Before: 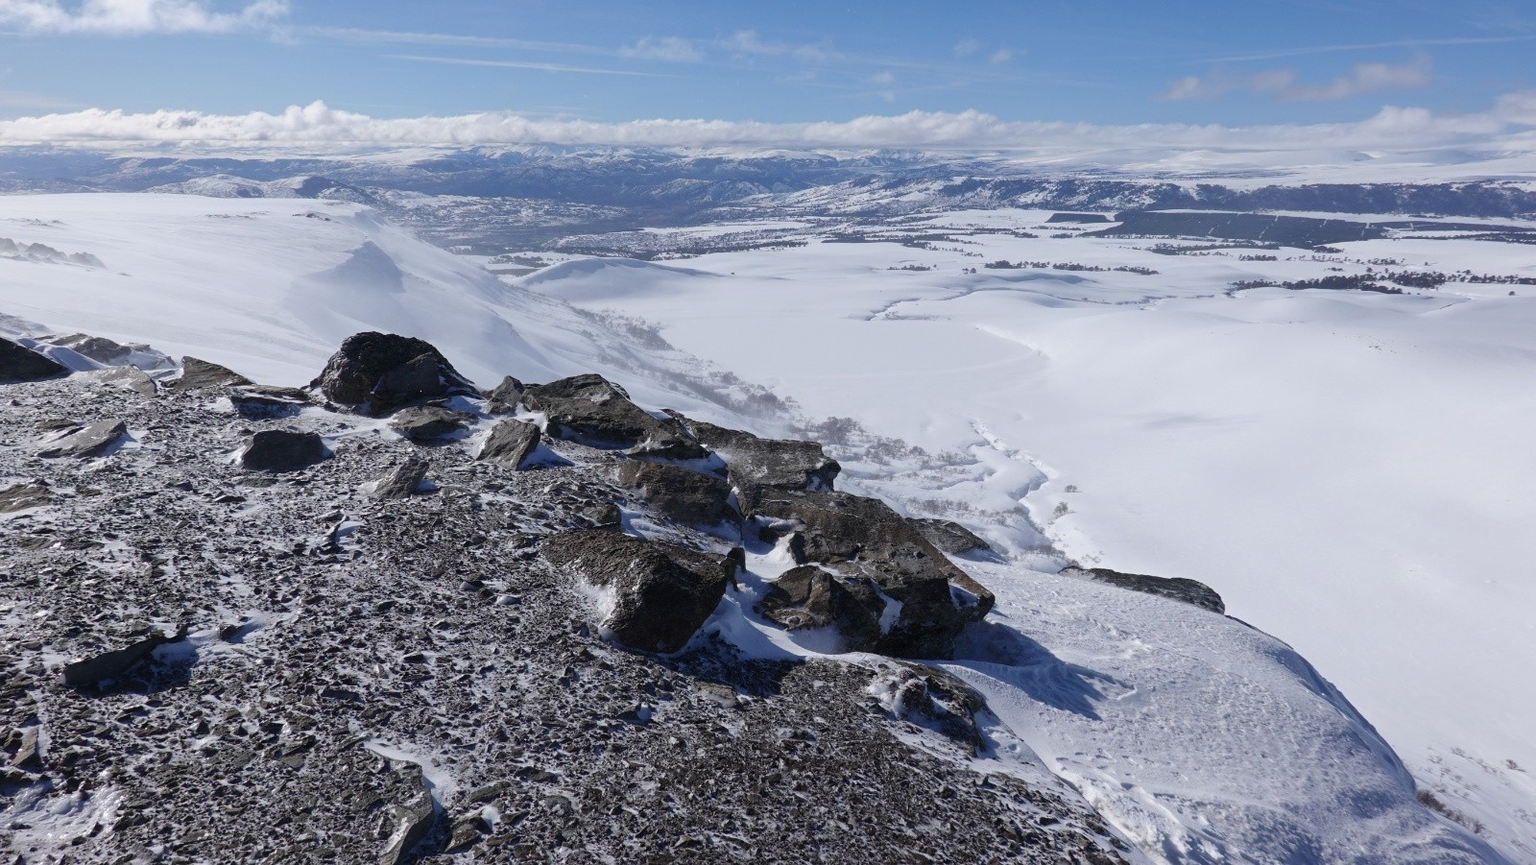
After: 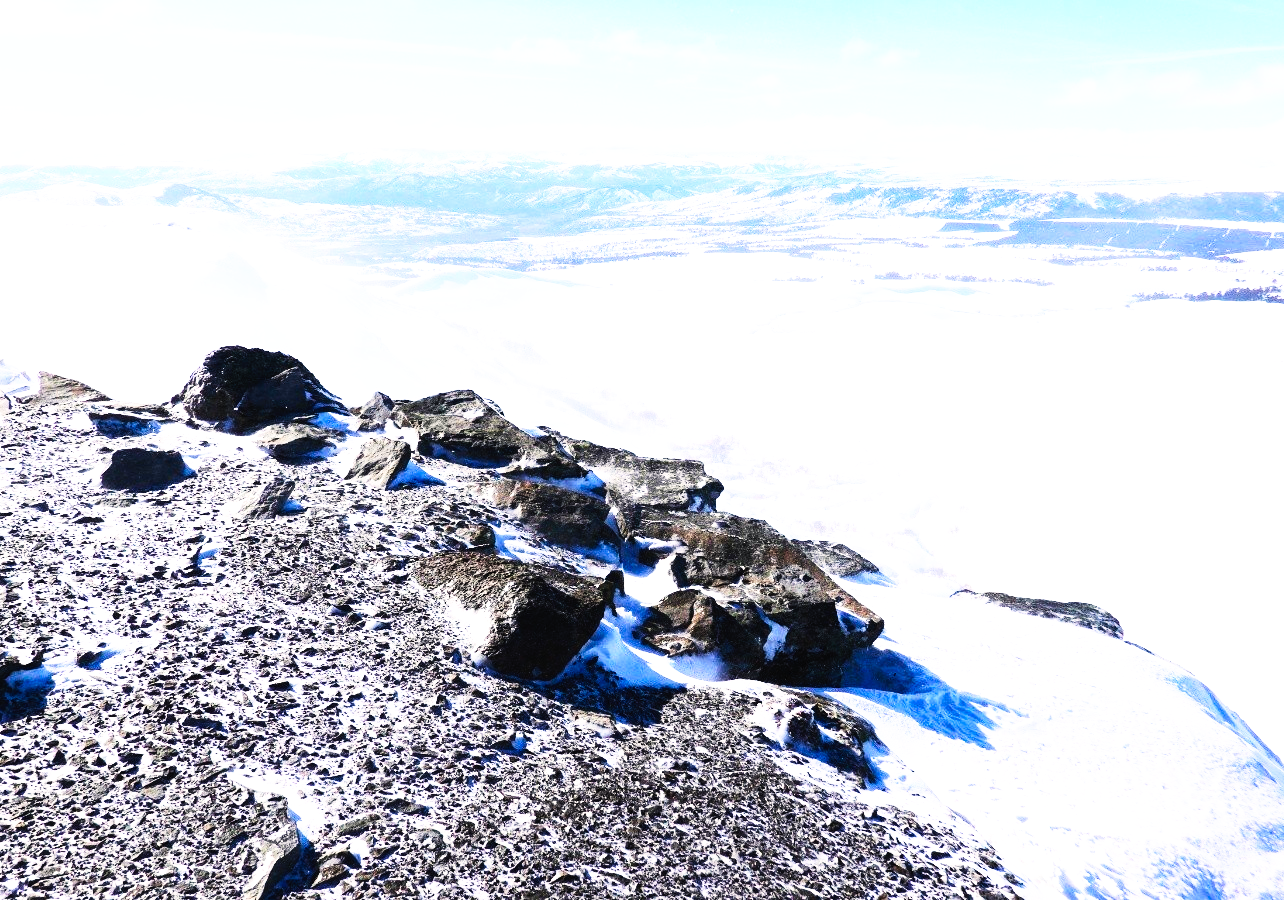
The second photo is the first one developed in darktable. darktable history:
tone equalizer: -8 EV -0.732 EV, -7 EV -0.724 EV, -6 EV -0.629 EV, -5 EV -0.379 EV, -3 EV 0.394 EV, -2 EV 0.6 EV, -1 EV 0.699 EV, +0 EV 0.775 EV, edges refinement/feathering 500, mask exposure compensation -1.57 EV, preserve details guided filter
crop and rotate: left 9.527%, right 10.171%
base curve: curves: ch0 [(0, 0) (0.007, 0.004) (0.027, 0.03) (0.046, 0.07) (0.207, 0.54) (0.442, 0.872) (0.673, 0.972) (1, 1)], preserve colors none
contrast brightness saturation: contrast 0.201, brightness 0.166, saturation 0.225
color balance rgb: shadows lift › chroma 0.778%, shadows lift › hue 114.76°, highlights gain › chroma 3.09%, highlights gain › hue 72.43°, perceptual saturation grading › global saturation 19.356%, perceptual brilliance grading › global brilliance 18.682%
